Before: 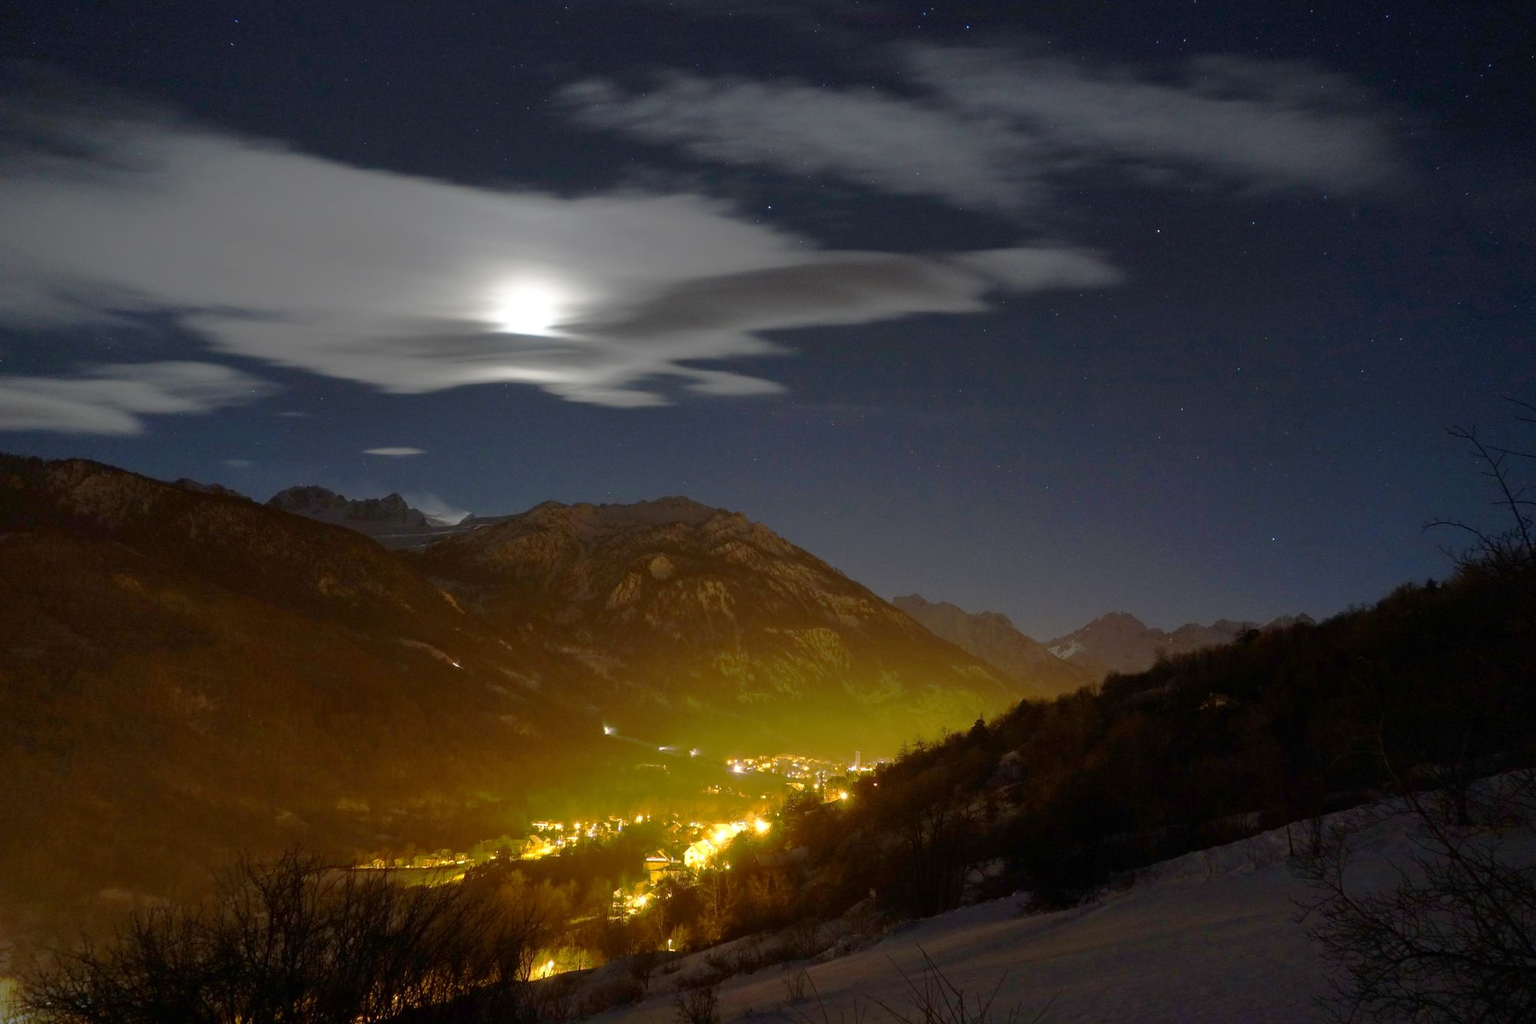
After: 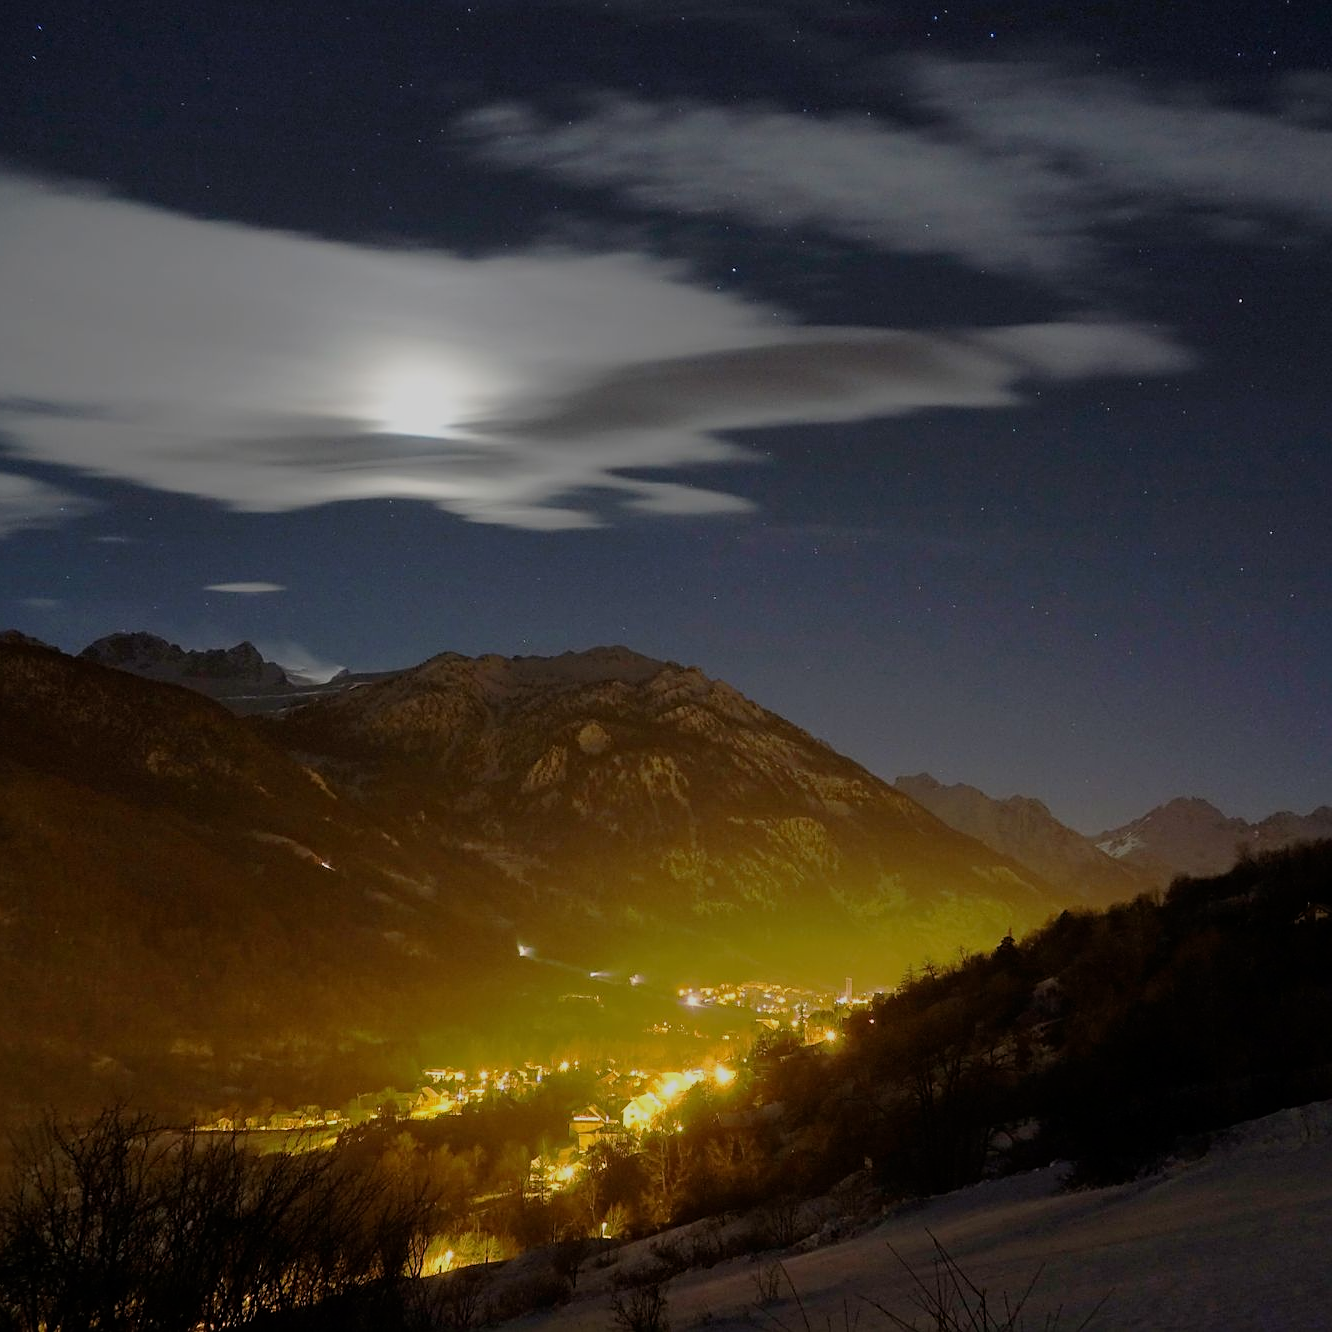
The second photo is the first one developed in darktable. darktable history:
sharpen: on, module defaults
crop and rotate: left 13.416%, right 19.947%
filmic rgb: black relative exposure -7.65 EV, white relative exposure 4.56 EV, hardness 3.61, contrast 0.987, preserve chrominance max RGB, color science v6 (2022), contrast in shadows safe, contrast in highlights safe
